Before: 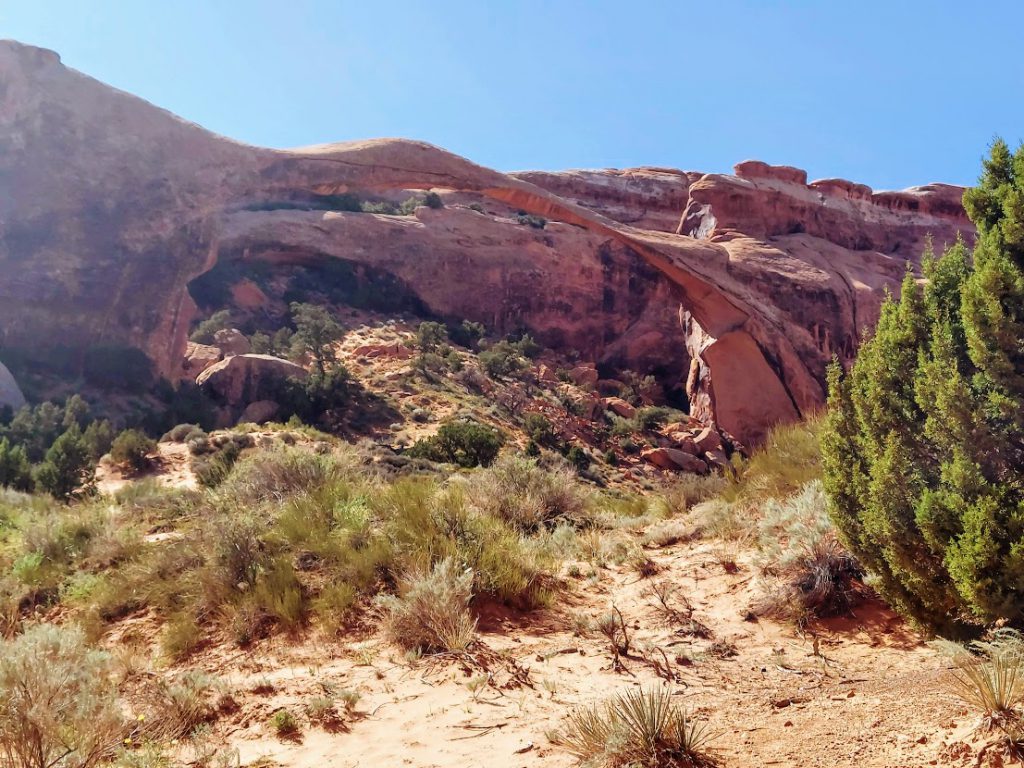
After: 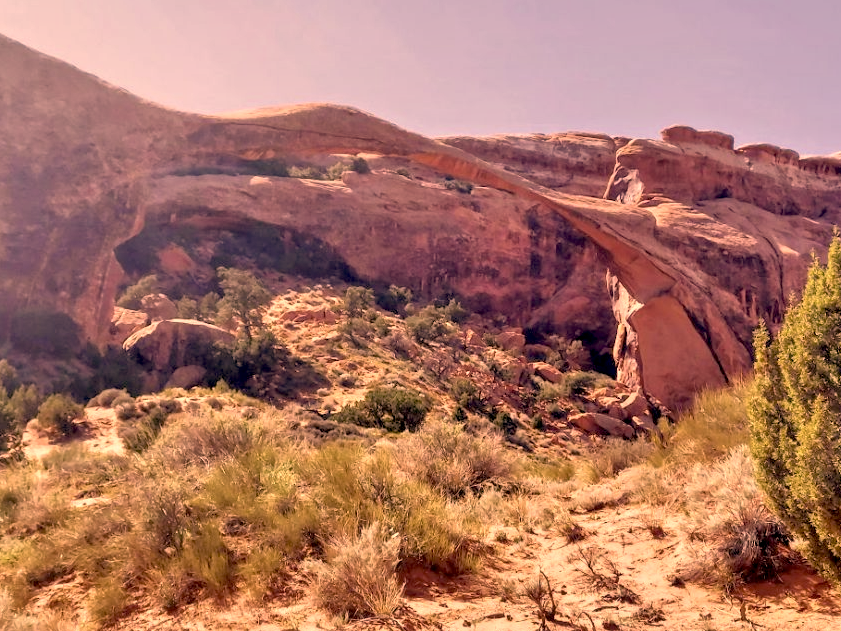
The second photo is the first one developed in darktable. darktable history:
exposure: black level correction 0.007, exposure 0.093 EV, compensate highlight preservation false
color correction: highlights a* 40, highlights b* 40, saturation 0.69
crop and rotate: left 7.196%, top 4.574%, right 10.605%, bottom 13.178%
shadows and highlights: soften with gaussian
tone equalizer: -8 EV 1 EV, -7 EV 1 EV, -6 EV 1 EV, -5 EV 1 EV, -4 EV 1 EV, -3 EV 0.75 EV, -2 EV 0.5 EV, -1 EV 0.25 EV
